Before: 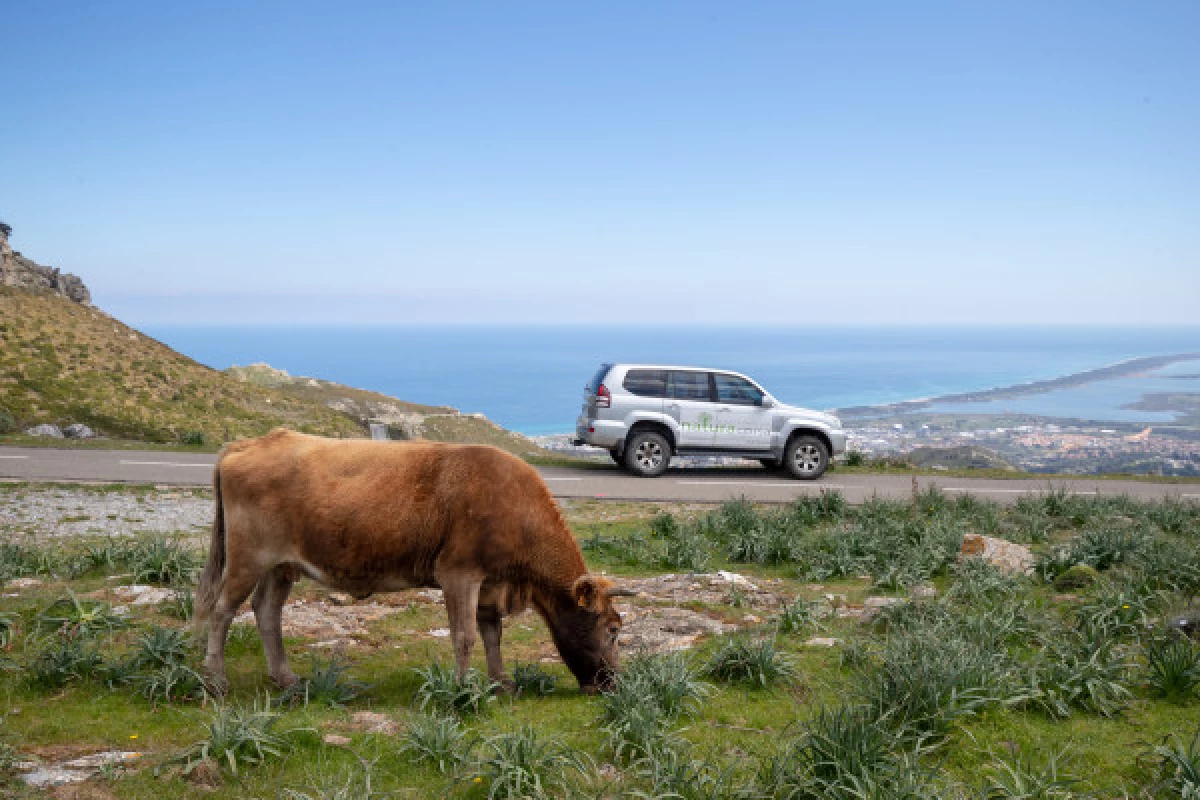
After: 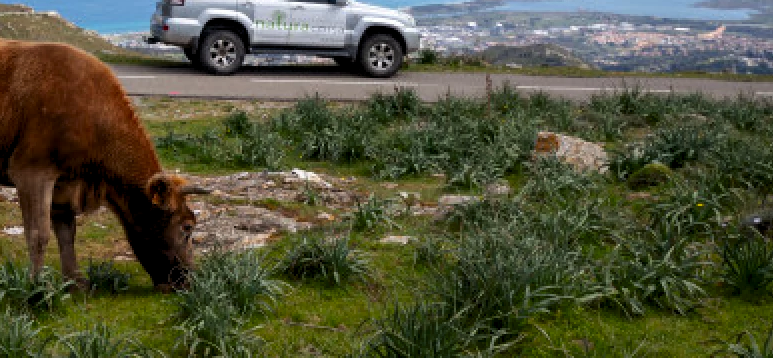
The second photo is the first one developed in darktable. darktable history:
contrast brightness saturation: contrast 0.068, brightness -0.154, saturation 0.117
crop and rotate: left 35.526%, top 50.358%, bottom 4.815%
levels: levels [0.026, 0.507, 0.987]
